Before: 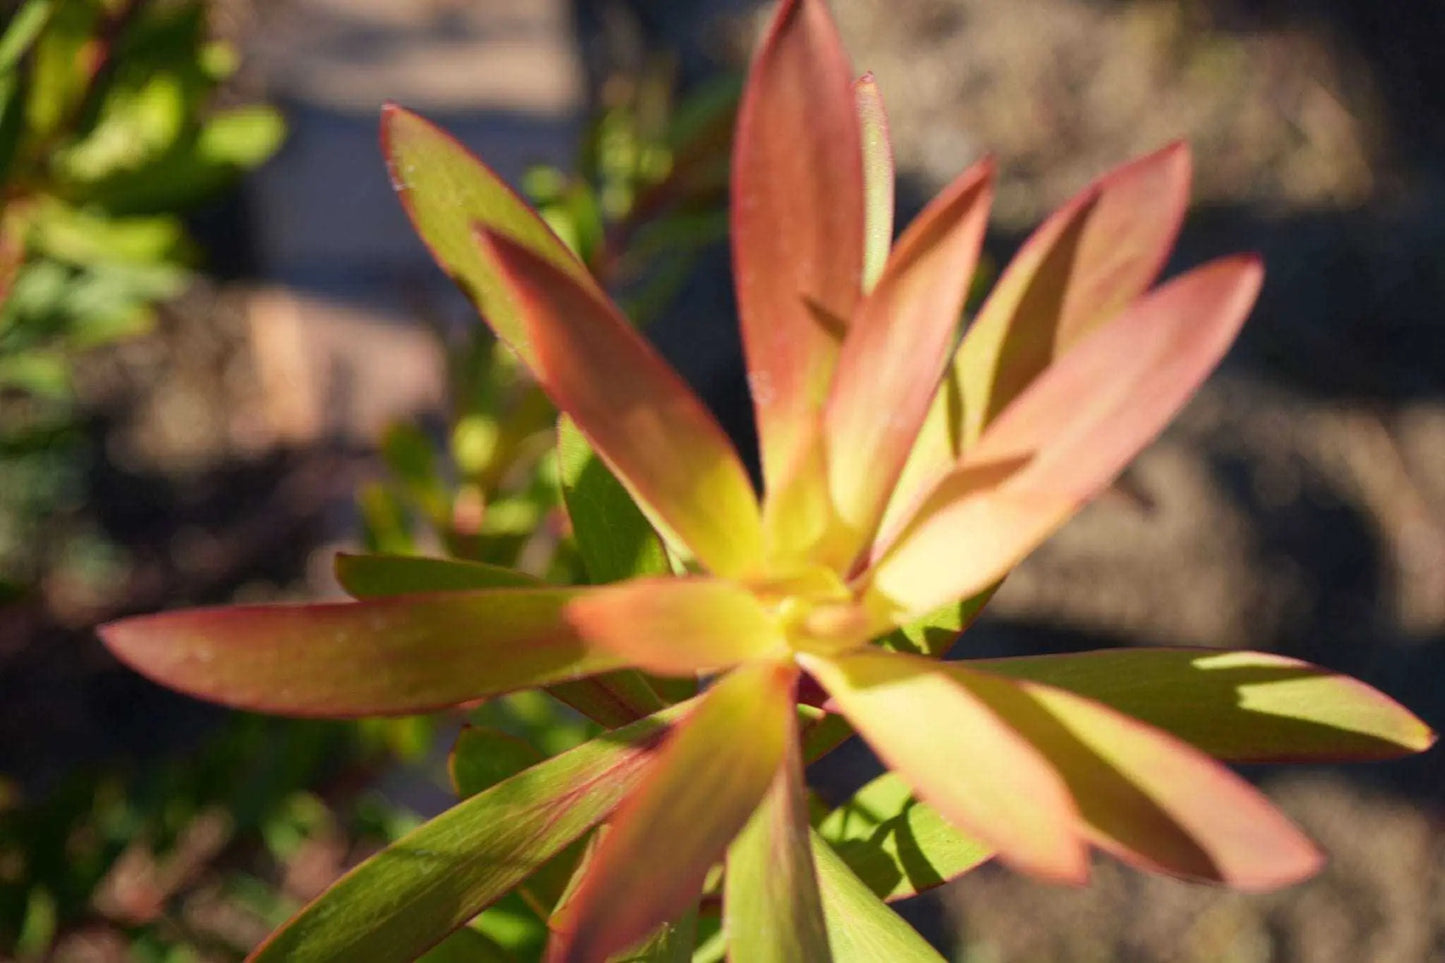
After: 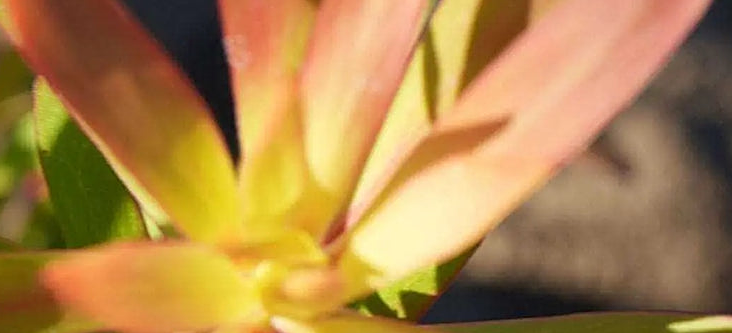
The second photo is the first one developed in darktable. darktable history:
sharpen: on, module defaults
crop: left 36.309%, top 34.935%, right 13.029%, bottom 30.418%
